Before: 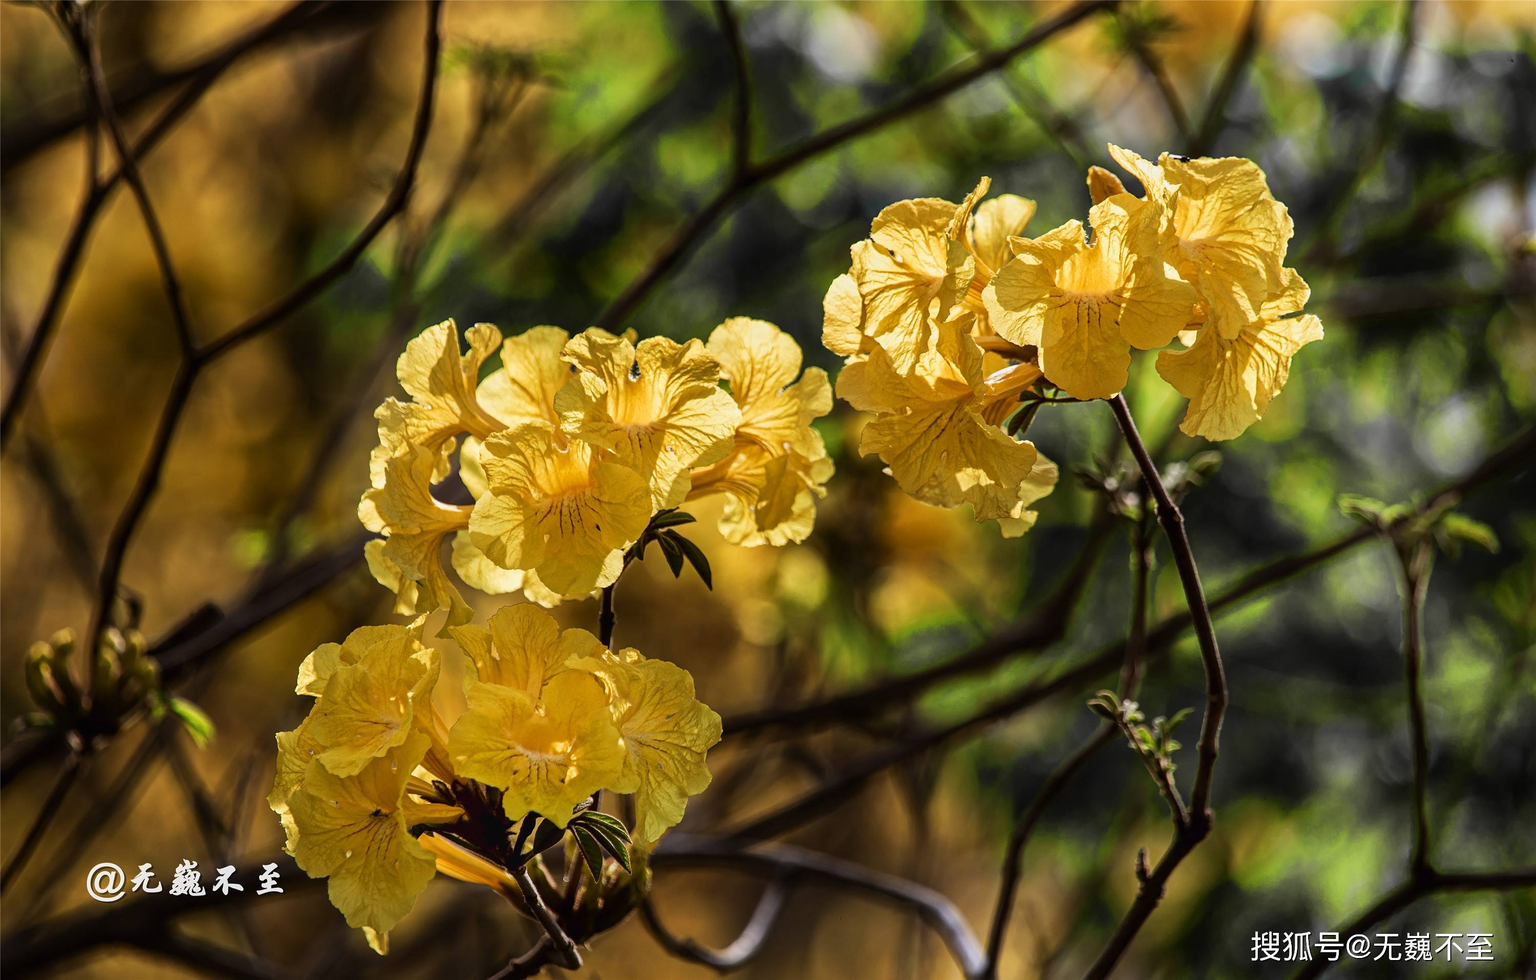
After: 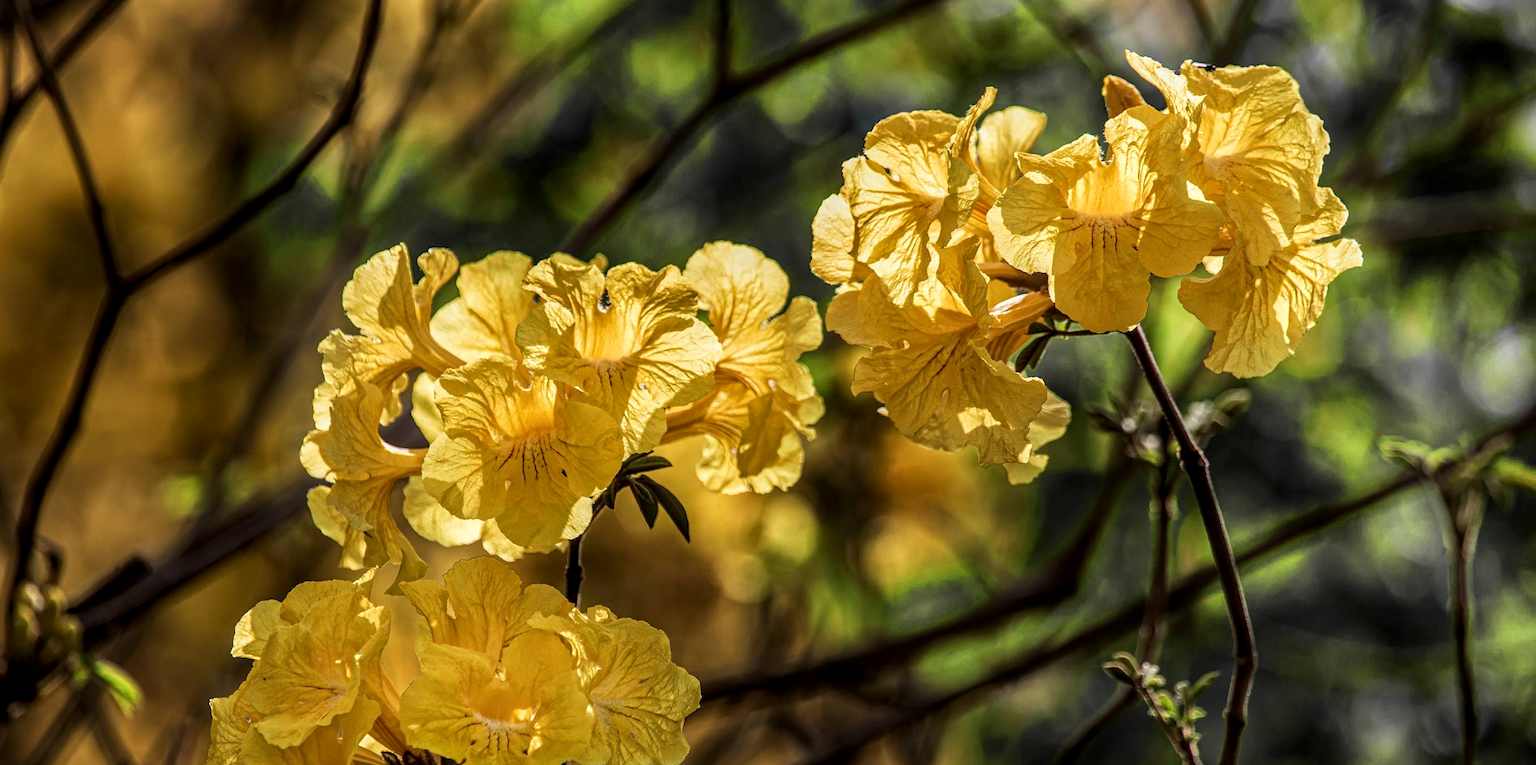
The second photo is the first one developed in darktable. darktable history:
crop: left 5.579%, top 9.996%, right 3.536%, bottom 19.028%
local contrast: on, module defaults
